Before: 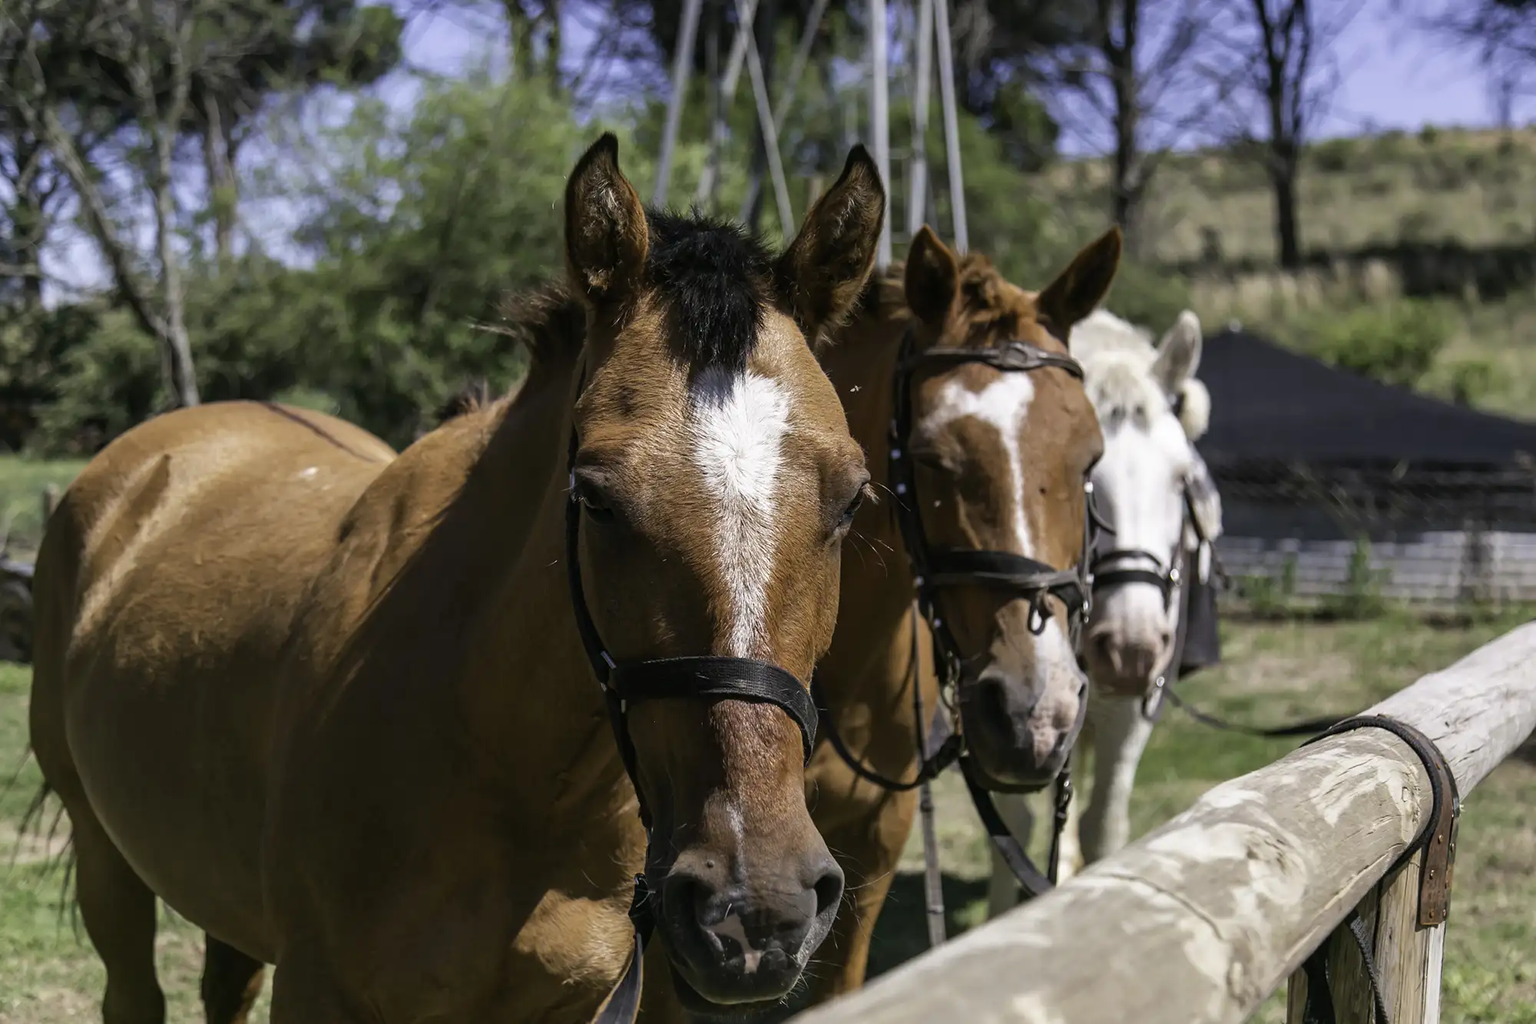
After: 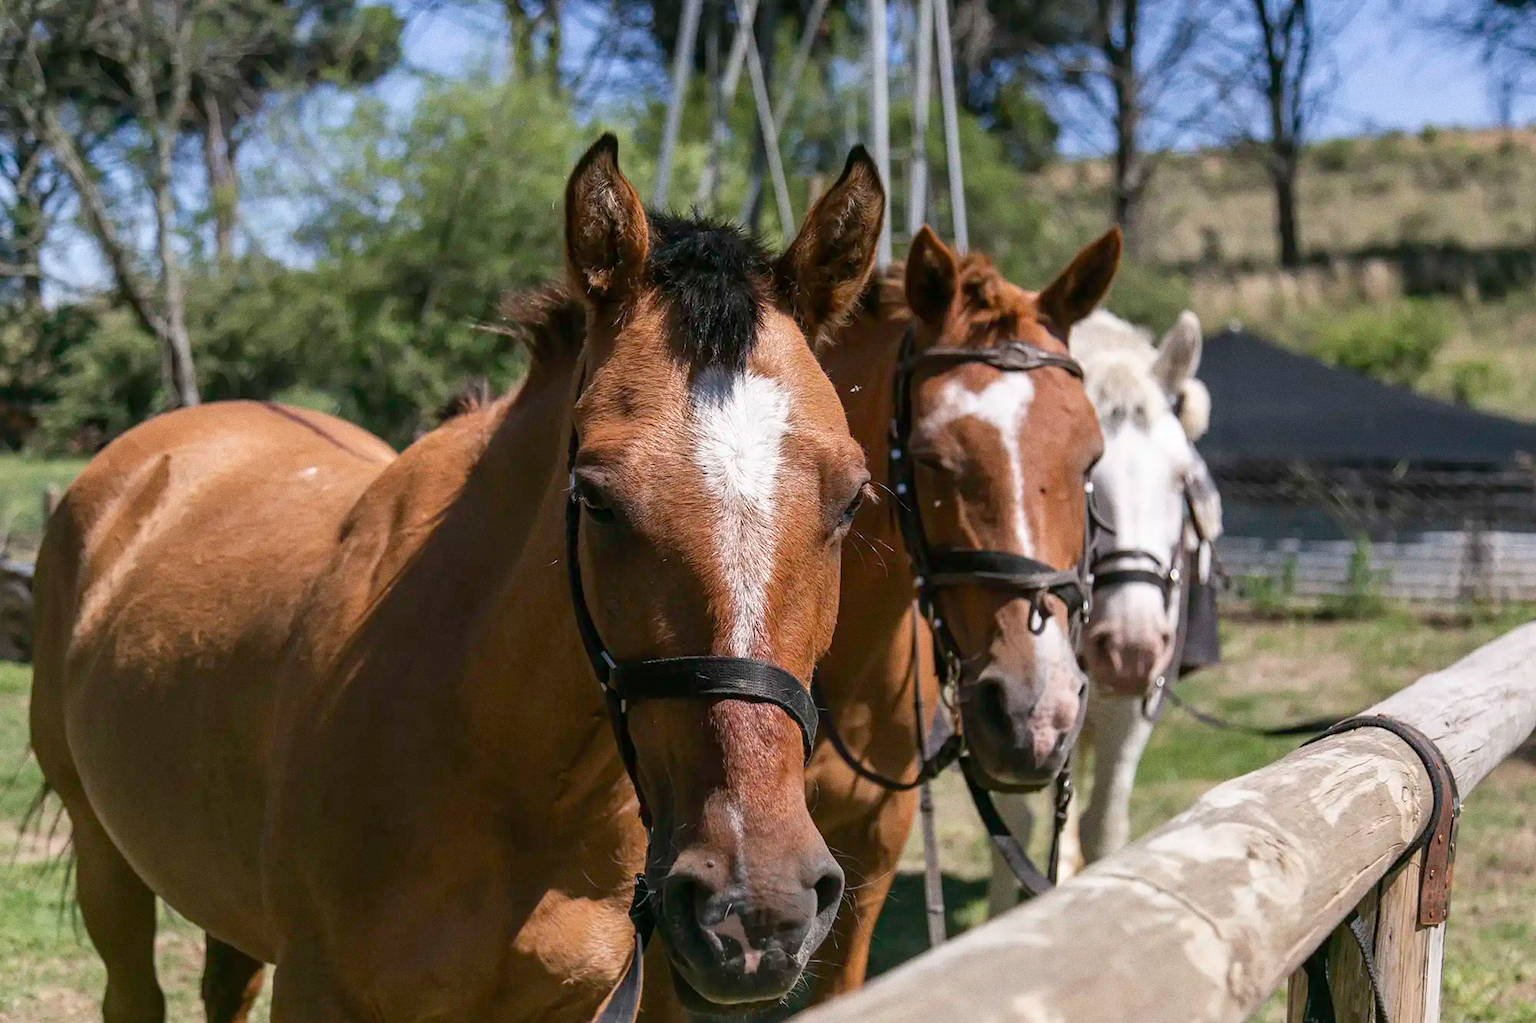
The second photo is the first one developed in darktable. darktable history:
white balance: red 1, blue 1
grain: coarseness 0.09 ISO
